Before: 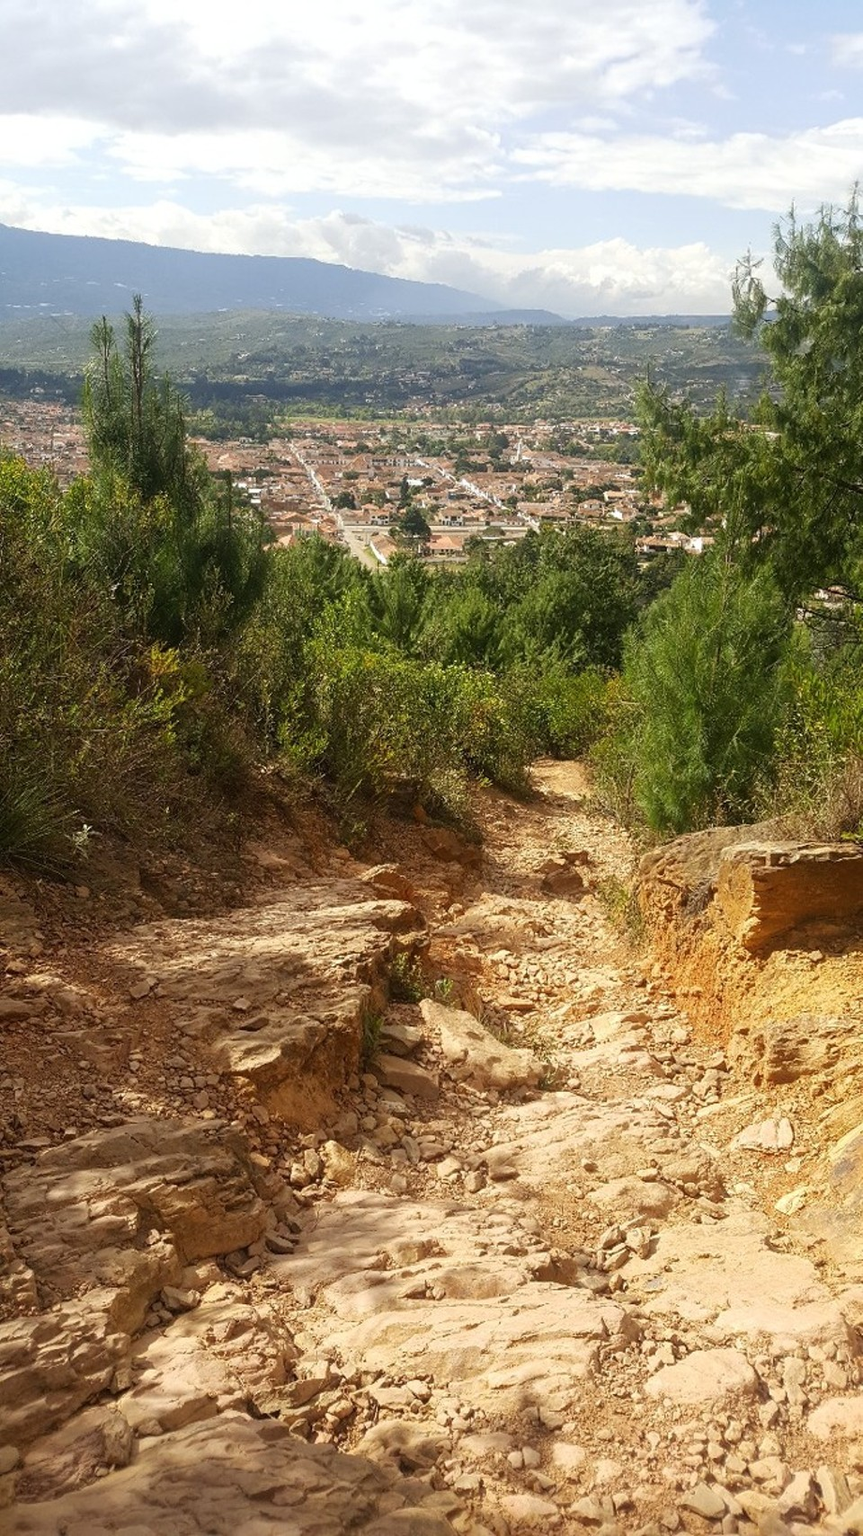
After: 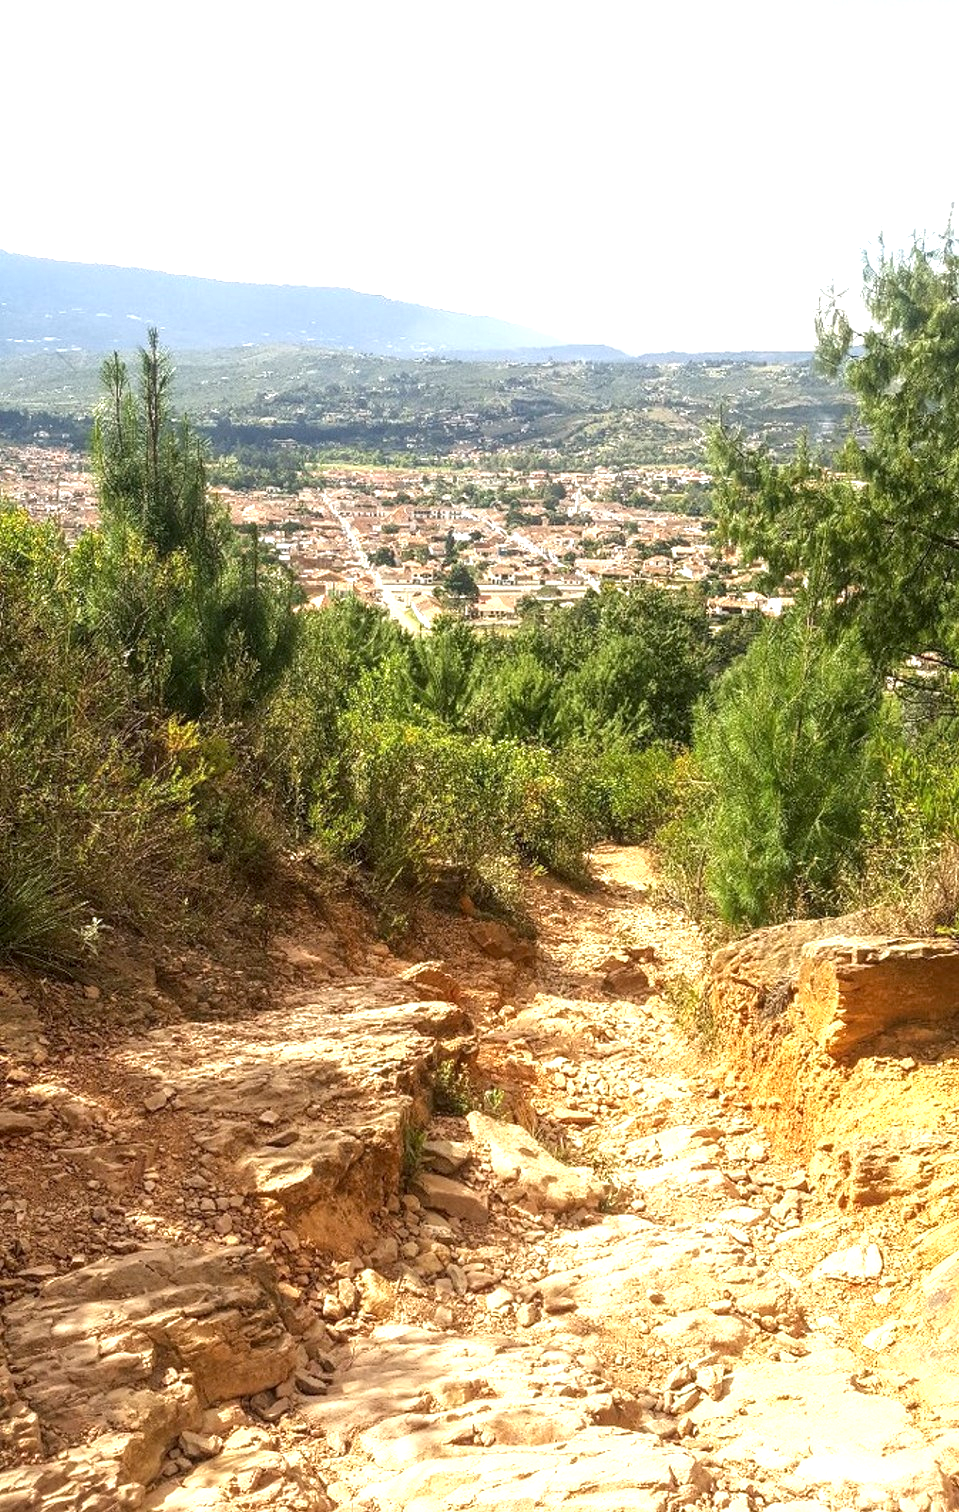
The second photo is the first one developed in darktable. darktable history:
crop and rotate: top 0%, bottom 11.49%
exposure: black level correction 0.001, exposure 0.955 EV, compensate exposure bias true, compensate highlight preservation false
local contrast: on, module defaults
